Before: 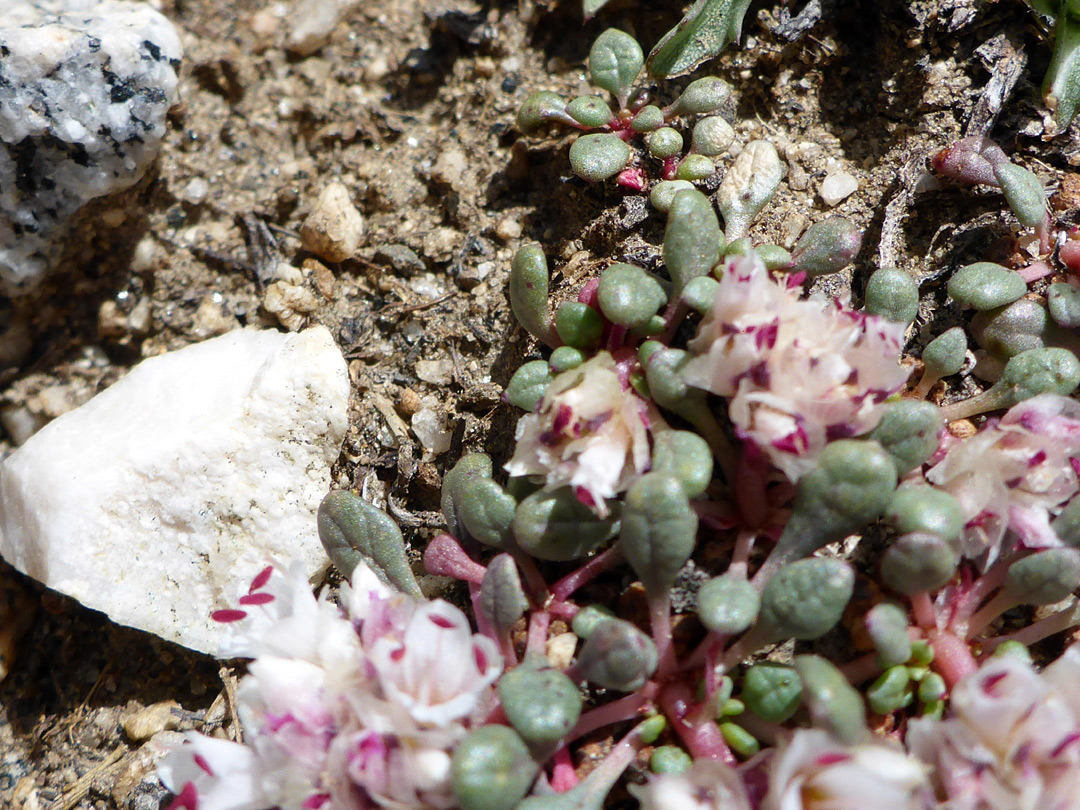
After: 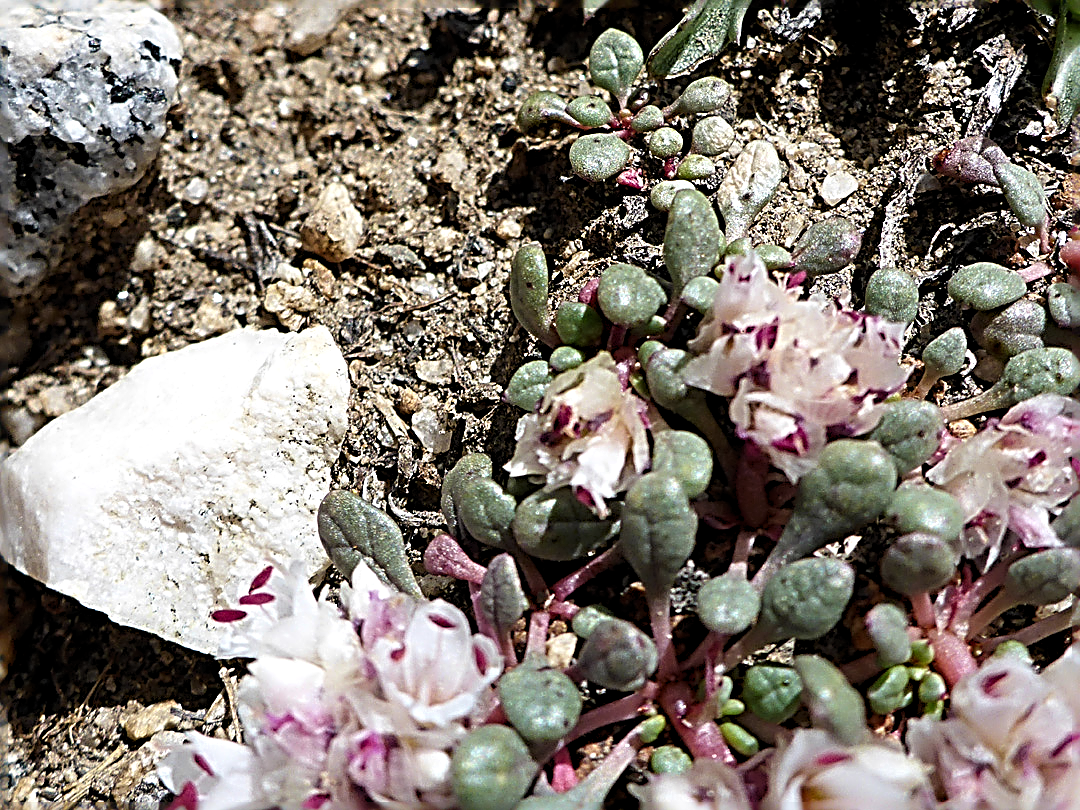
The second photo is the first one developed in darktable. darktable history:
sharpen: radius 3.158, amount 1.731
levels: levels [0.026, 0.507, 0.987]
